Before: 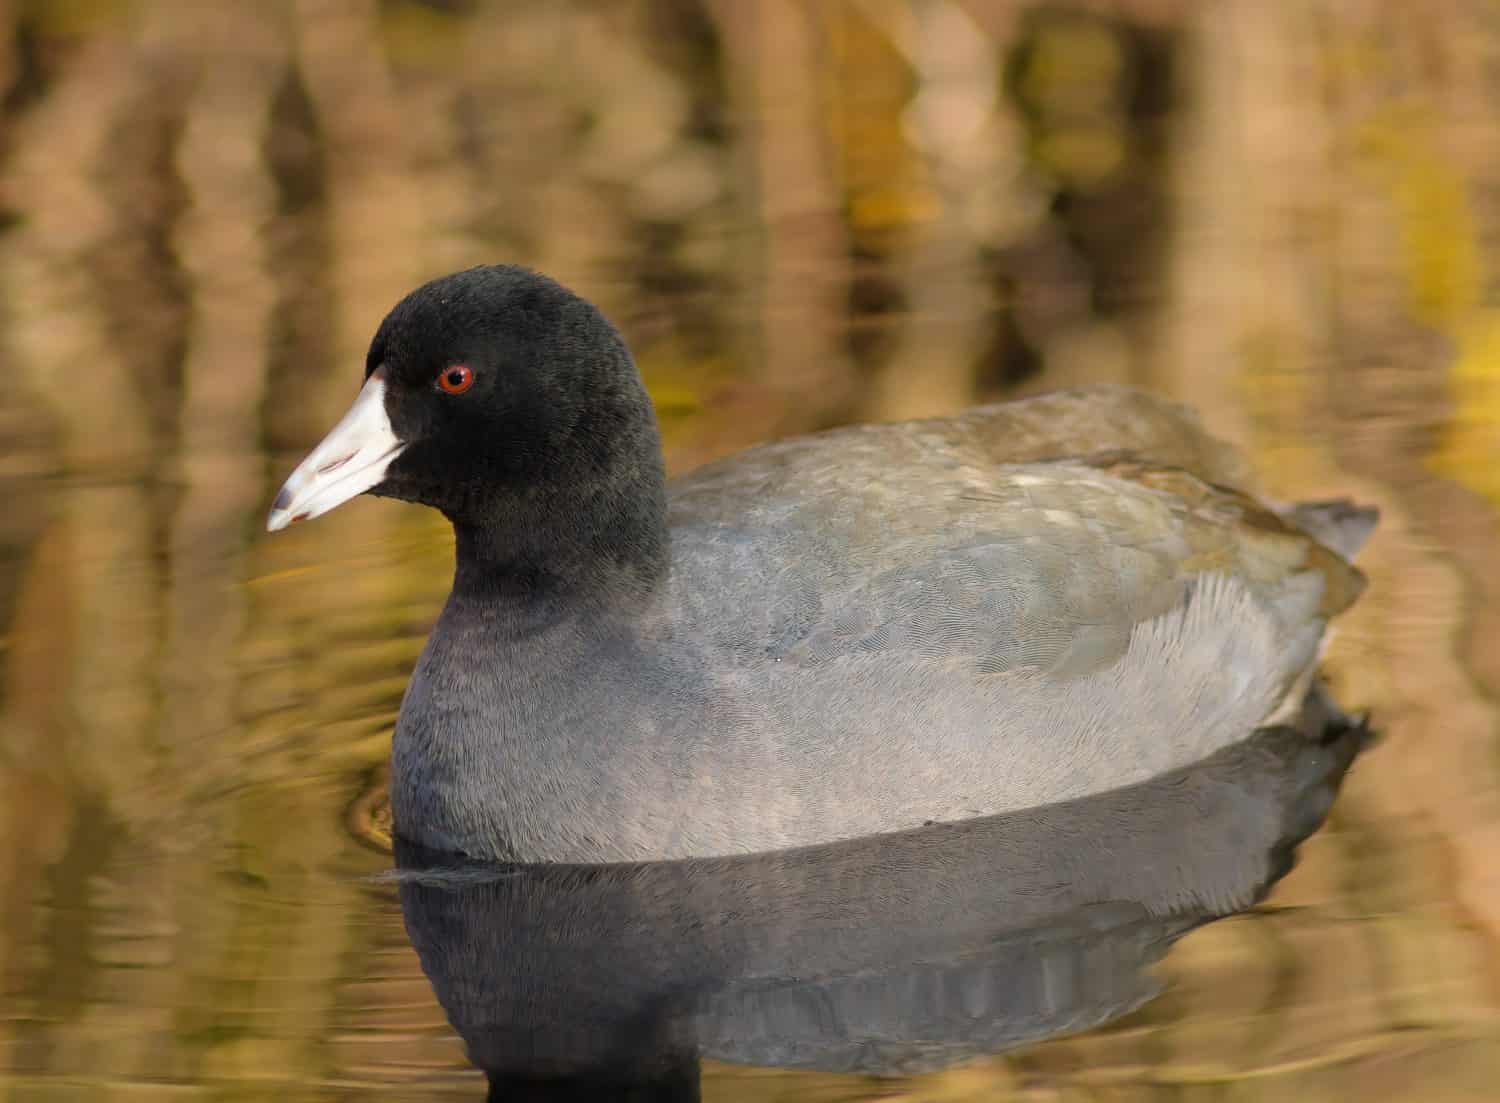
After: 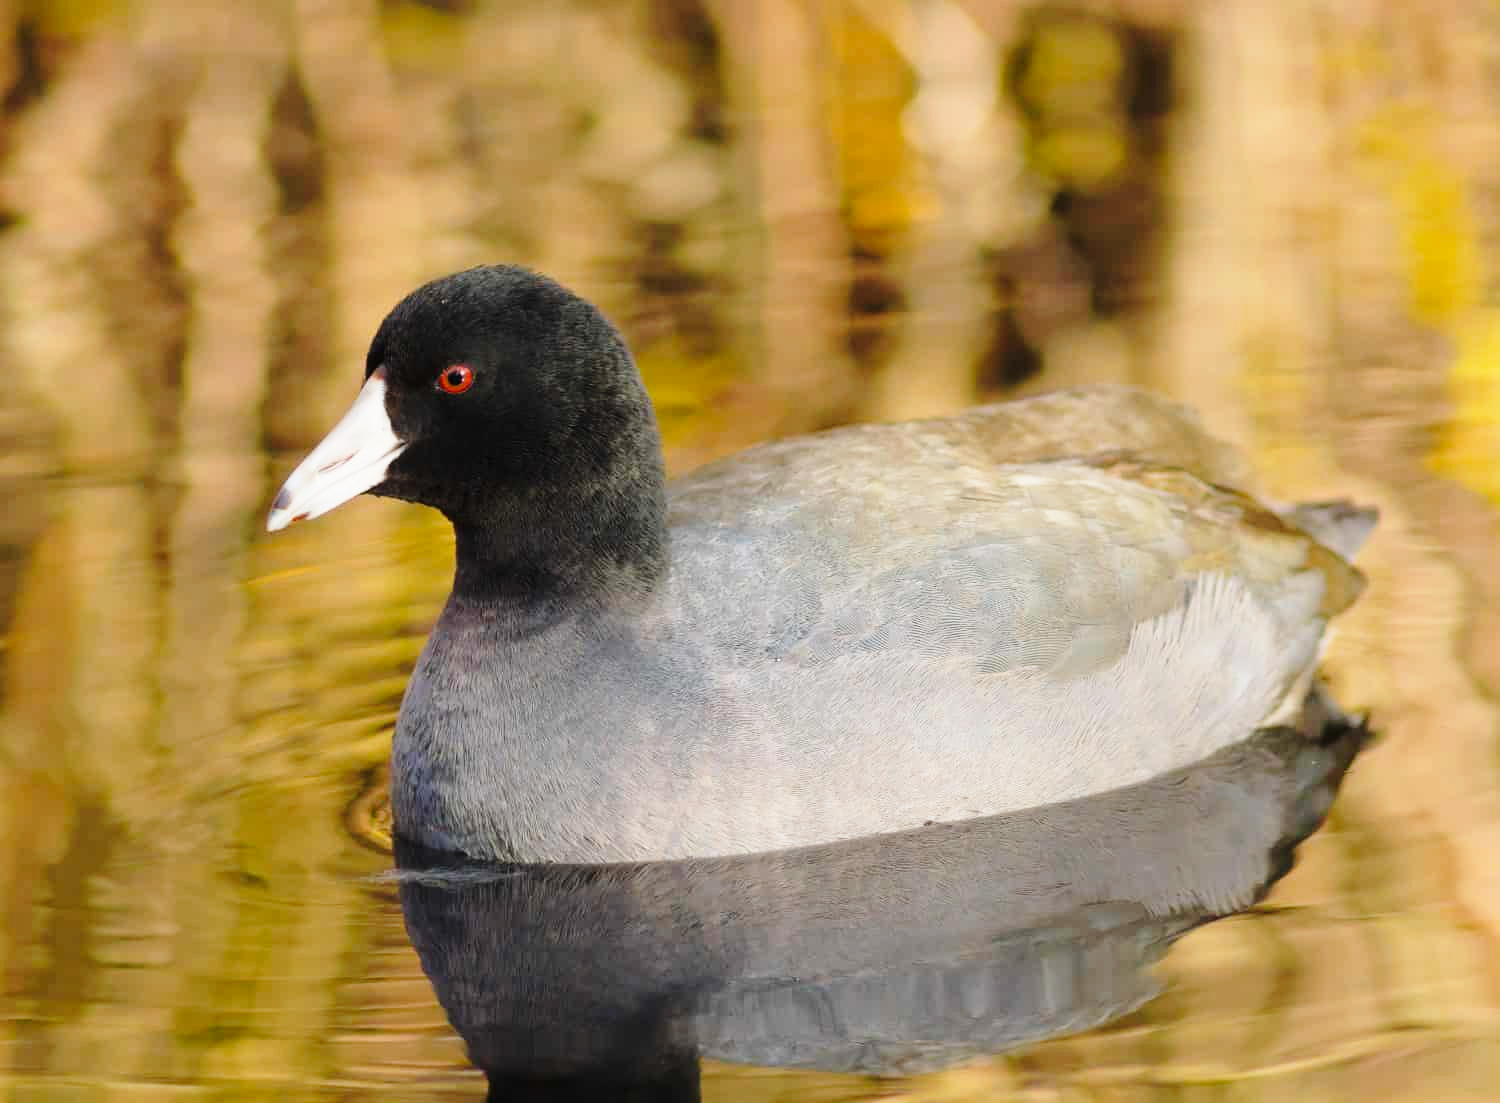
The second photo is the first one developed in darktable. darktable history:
base curve: curves: ch0 [(0, 0) (0.028, 0.03) (0.121, 0.232) (0.46, 0.748) (0.859, 0.968) (1, 1)], preserve colors none
local contrast: mode bilateral grid, contrast 100, coarseness 99, detail 90%, midtone range 0.2
